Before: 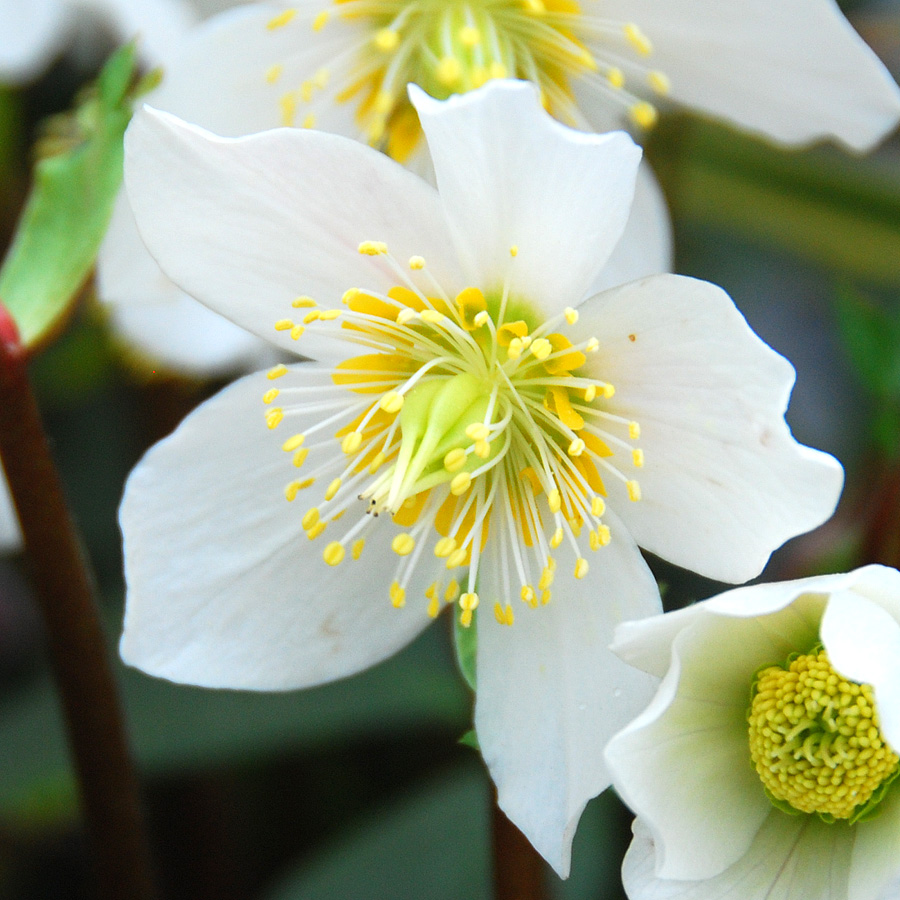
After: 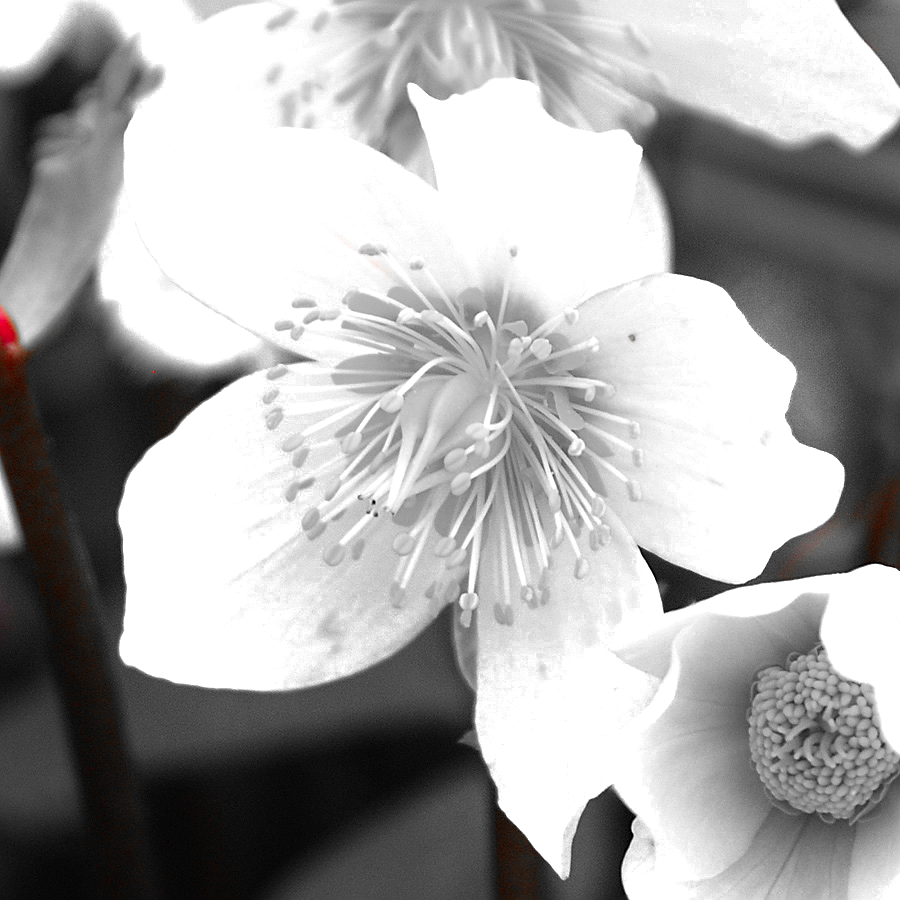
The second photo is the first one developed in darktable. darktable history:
sharpen: on, module defaults
tone equalizer: -8 EV -0.43 EV, -7 EV -0.396 EV, -6 EV -0.332 EV, -5 EV -0.204 EV, -3 EV 0.225 EV, -2 EV 0.313 EV, -1 EV 0.374 EV, +0 EV 0.431 EV
color zones: curves: ch0 [(0, 0.352) (0.143, 0.407) (0.286, 0.386) (0.429, 0.431) (0.571, 0.829) (0.714, 0.853) (0.857, 0.833) (1, 0.352)]; ch1 [(0, 0.604) (0.072, 0.726) (0.096, 0.608) (0.205, 0.007) (0.571, -0.006) (0.839, -0.013) (0.857, -0.012) (1, 0.604)]
